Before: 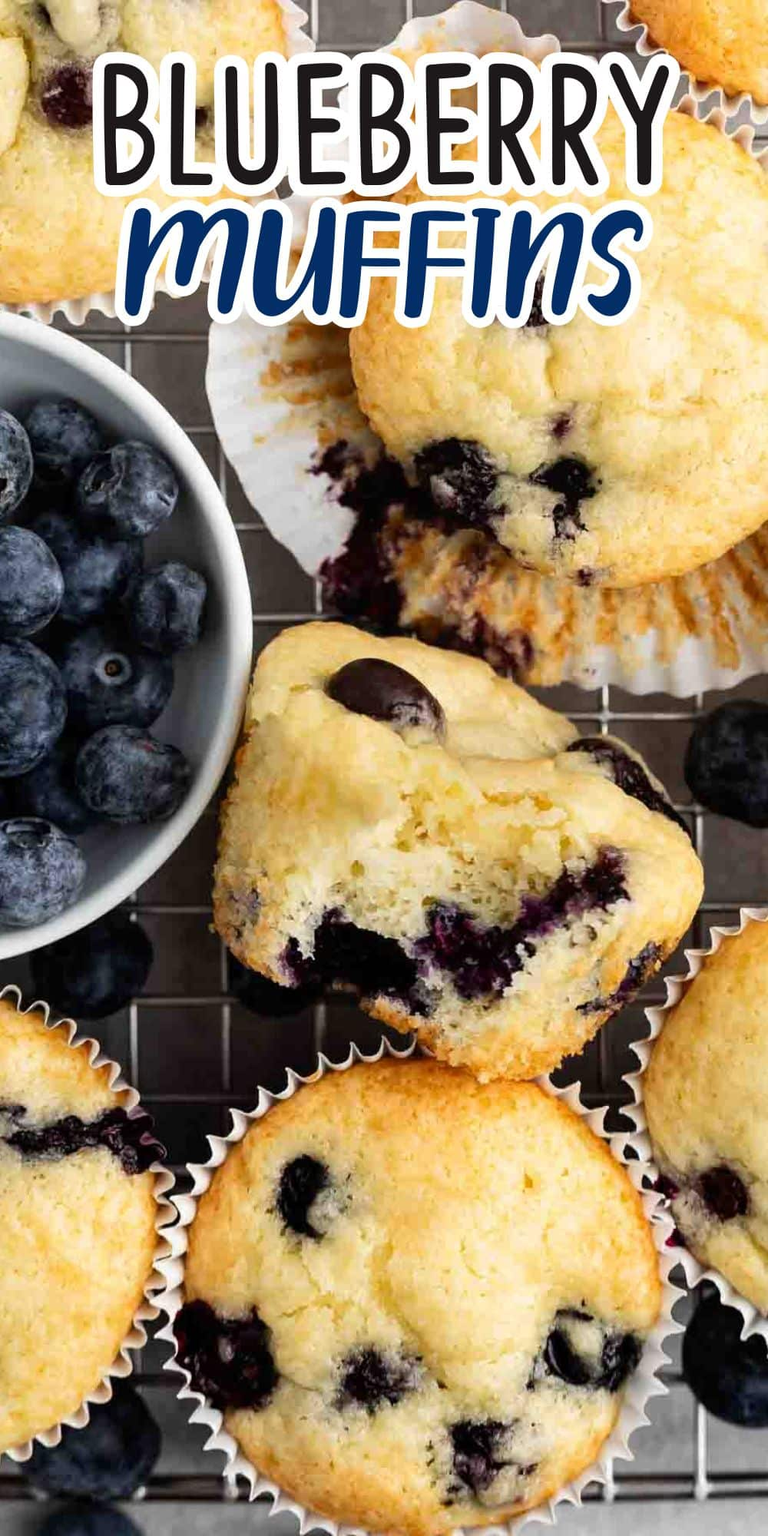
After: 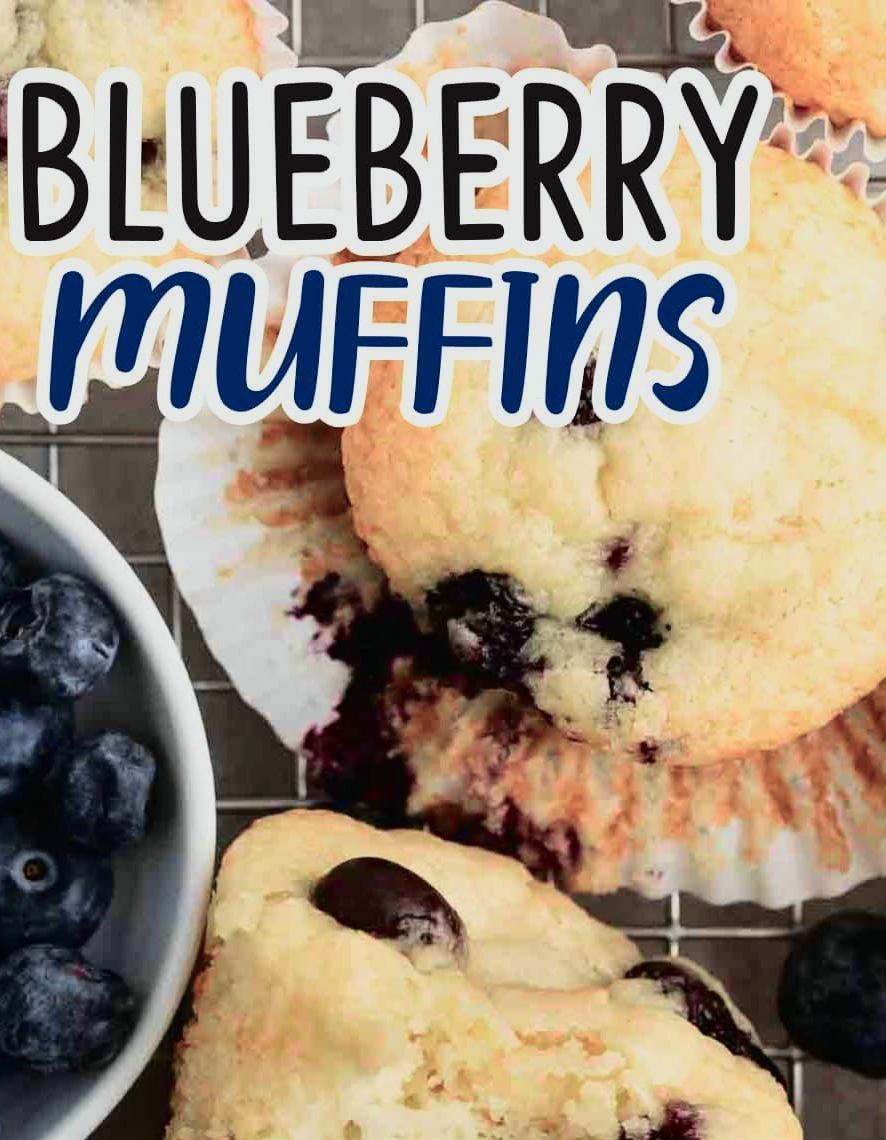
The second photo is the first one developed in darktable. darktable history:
crop and rotate: left 11.35%, bottom 42.985%
tone equalizer: on, module defaults
tone curve: curves: ch0 [(0, 0.009) (0.105, 0.069) (0.195, 0.154) (0.289, 0.278) (0.384, 0.391) (0.513, 0.53) (0.66, 0.667) (0.895, 0.863) (1, 0.919)]; ch1 [(0, 0) (0.161, 0.092) (0.35, 0.33) (0.403, 0.395) (0.456, 0.469) (0.502, 0.499) (0.519, 0.514) (0.576, 0.587) (0.642, 0.645) (0.701, 0.742) (1, 0.942)]; ch2 [(0, 0) (0.371, 0.362) (0.437, 0.437) (0.501, 0.5) (0.53, 0.528) (0.569, 0.551) (0.619, 0.58) (0.883, 0.752) (1, 0.929)], color space Lab, independent channels, preserve colors none
velvia: on, module defaults
